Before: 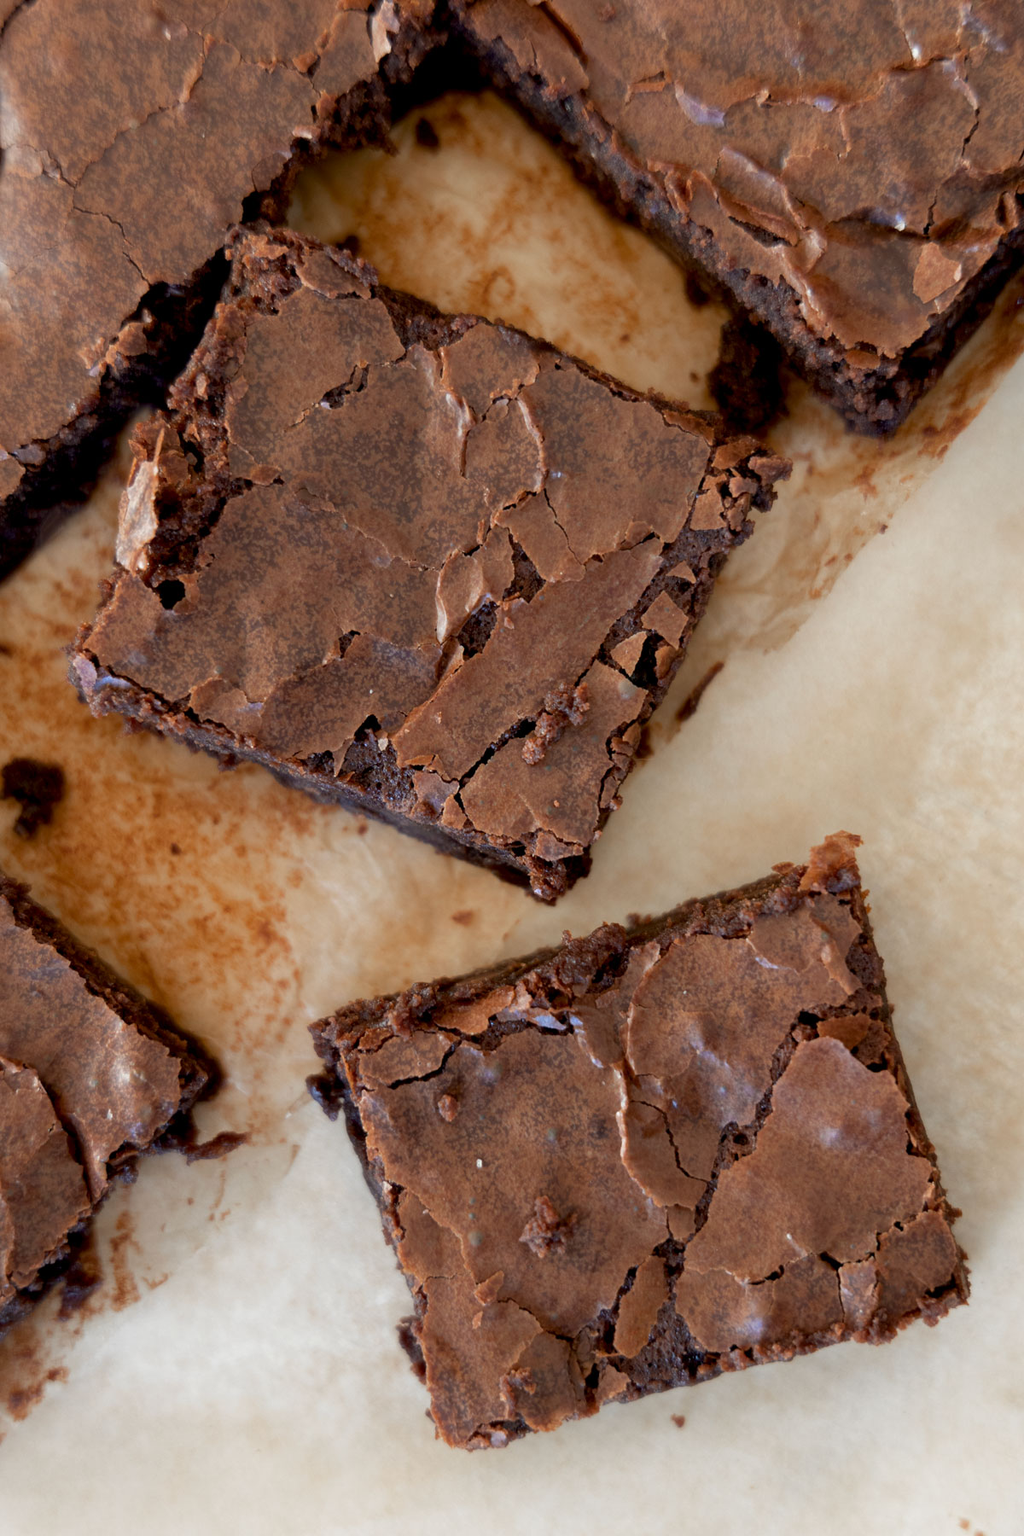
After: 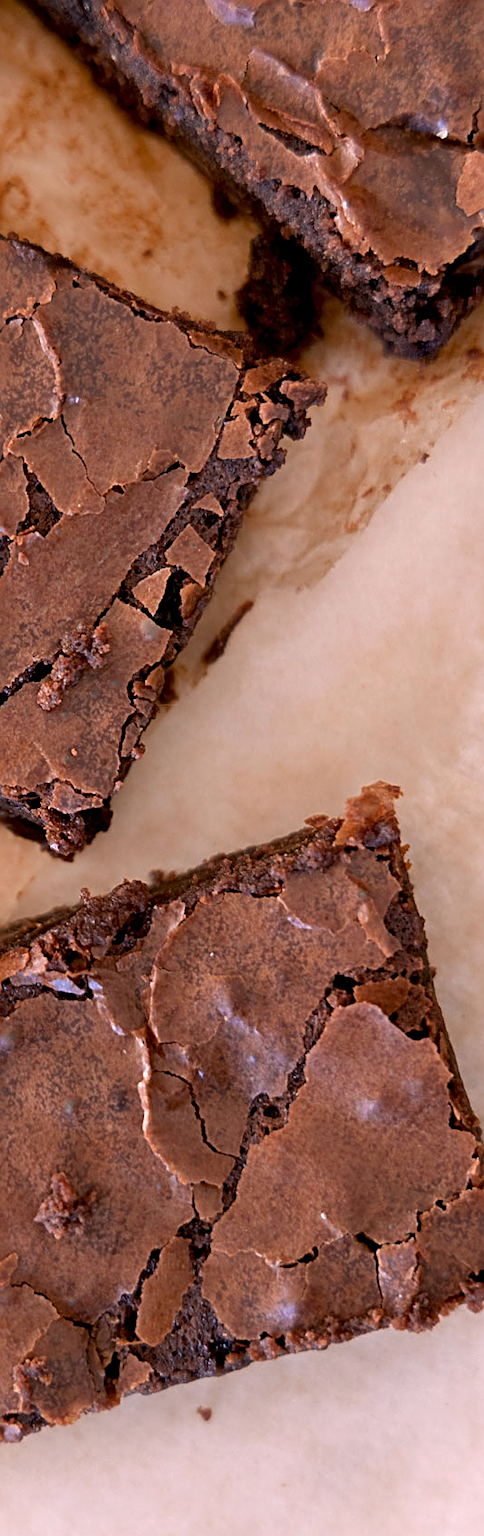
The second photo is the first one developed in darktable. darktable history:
sharpen: radius 2.676, amount 0.669
color correction: highlights a* 5.81, highlights b* 4.84
white balance: red 1.05, blue 1.072
crop: left 47.628%, top 6.643%, right 7.874%
shadows and highlights: shadows 37.27, highlights -28.18, soften with gaussian
